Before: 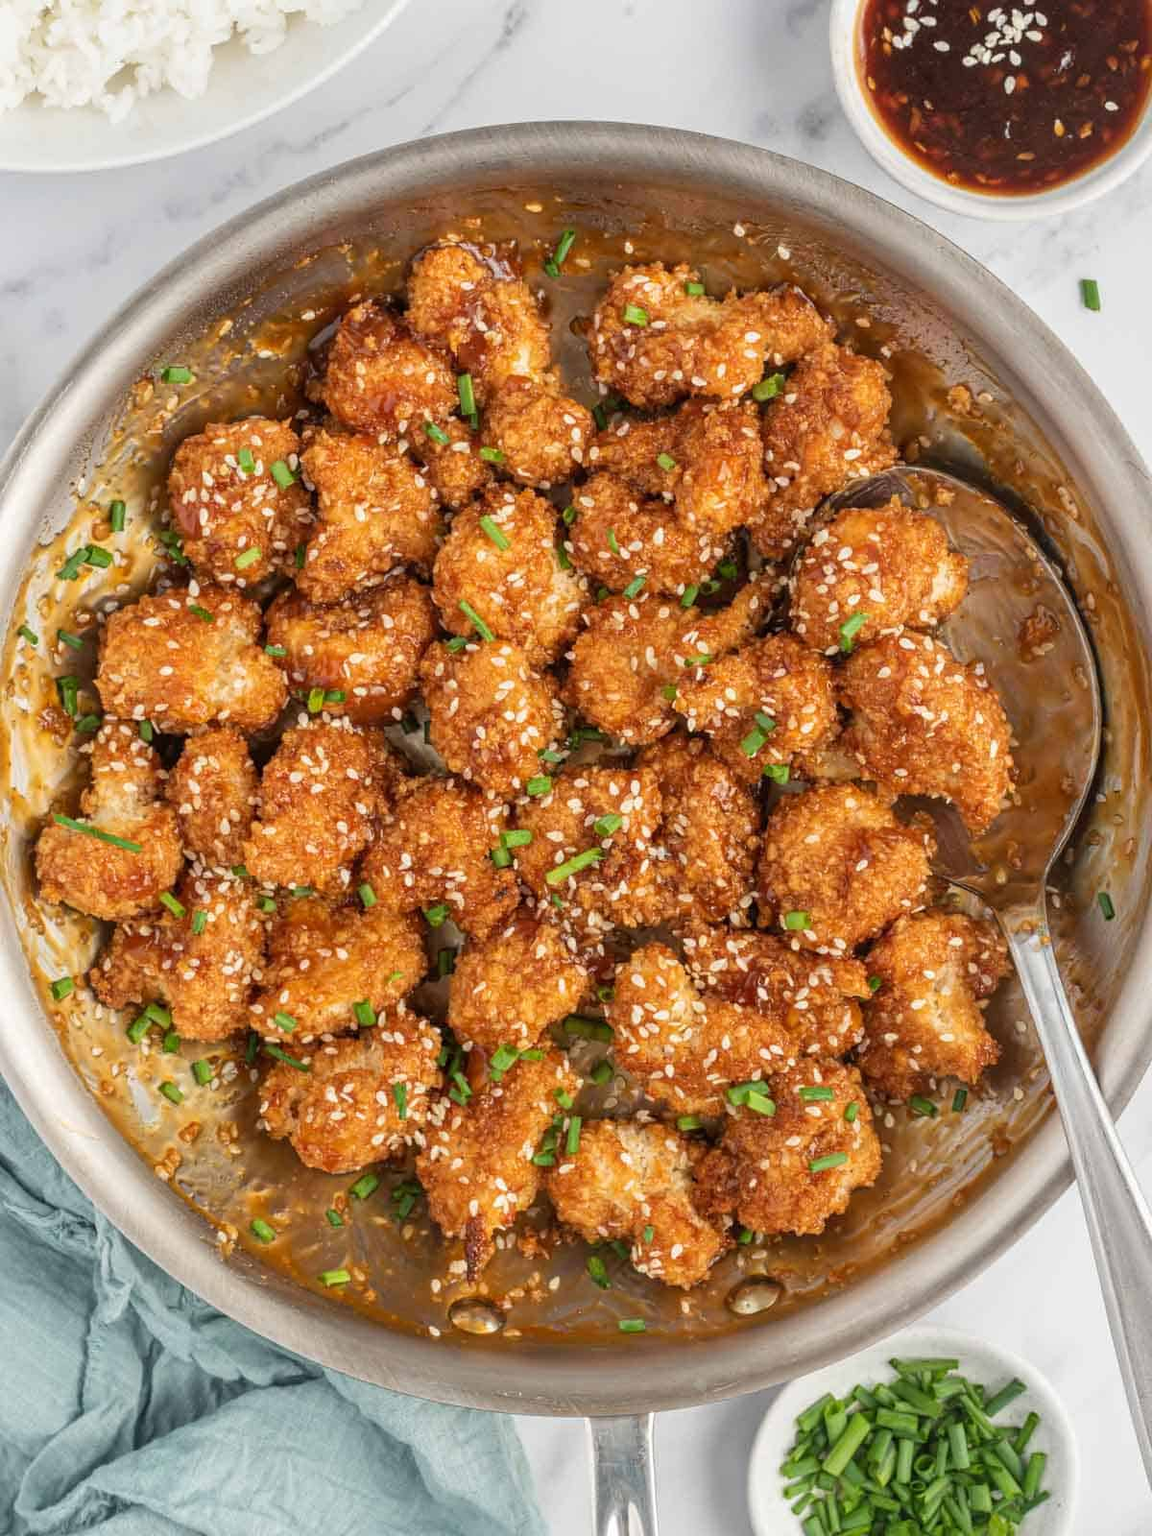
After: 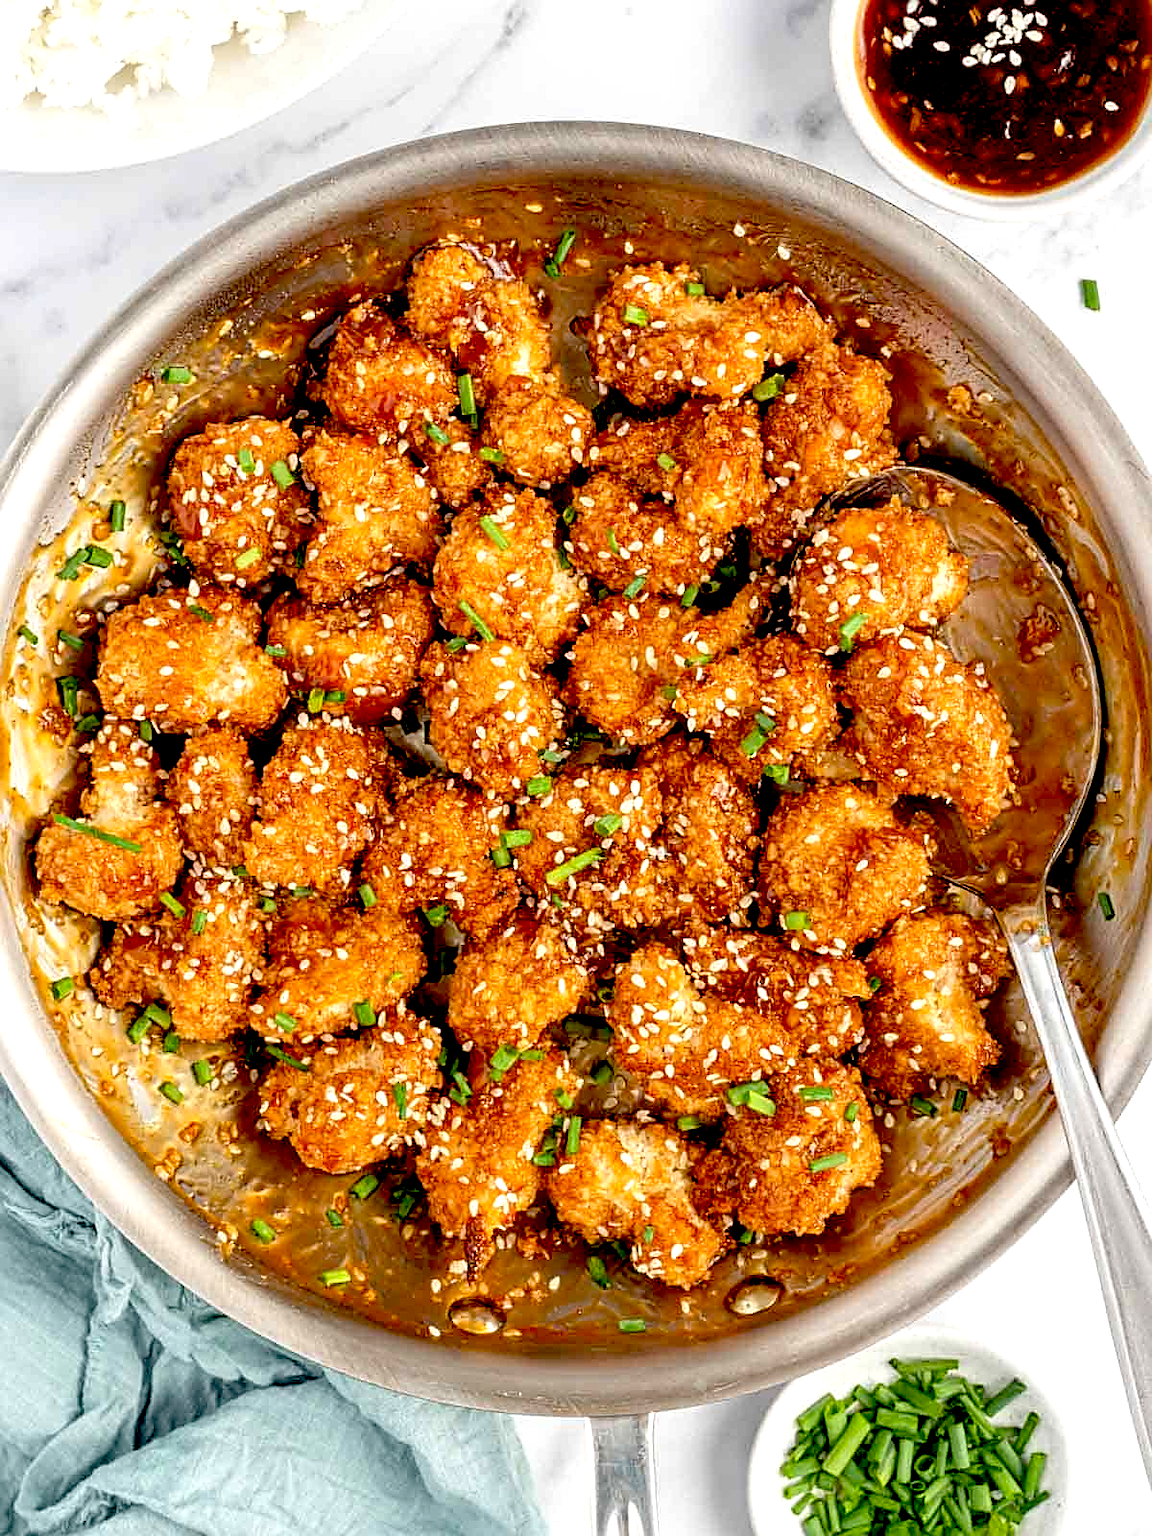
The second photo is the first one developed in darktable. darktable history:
exposure: black level correction 0.04, exposure 0.5 EV, compensate highlight preservation false
sharpen: on, module defaults
